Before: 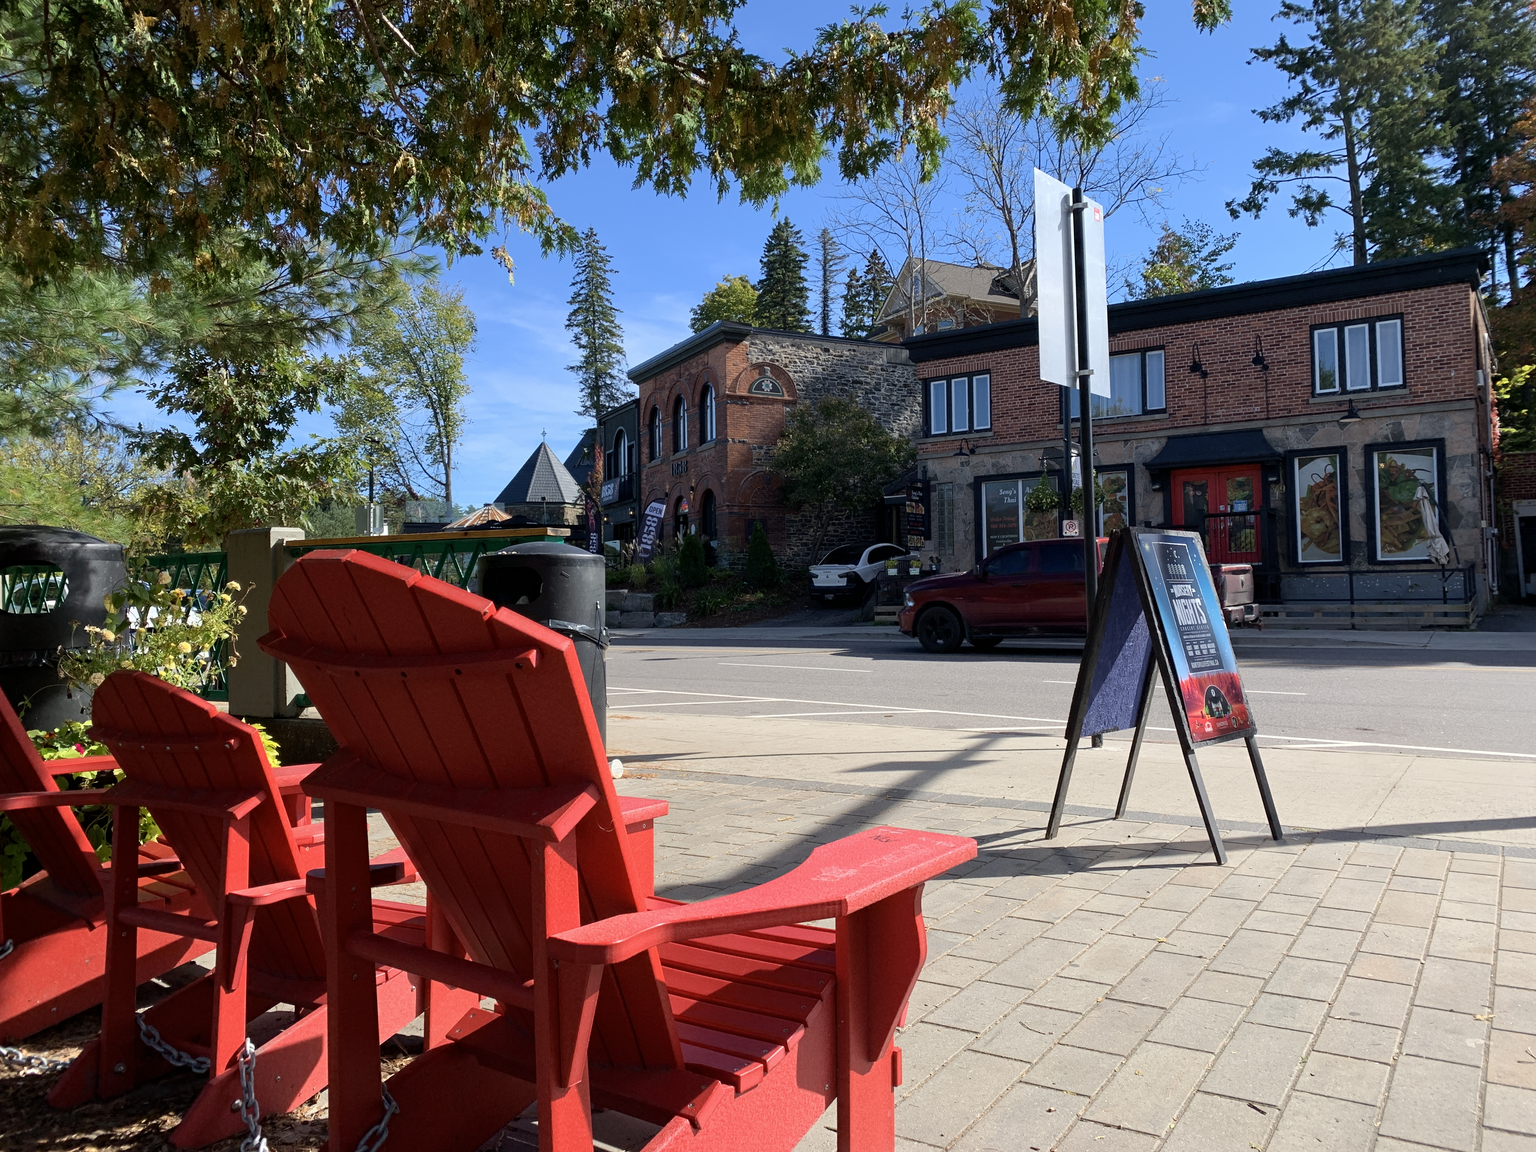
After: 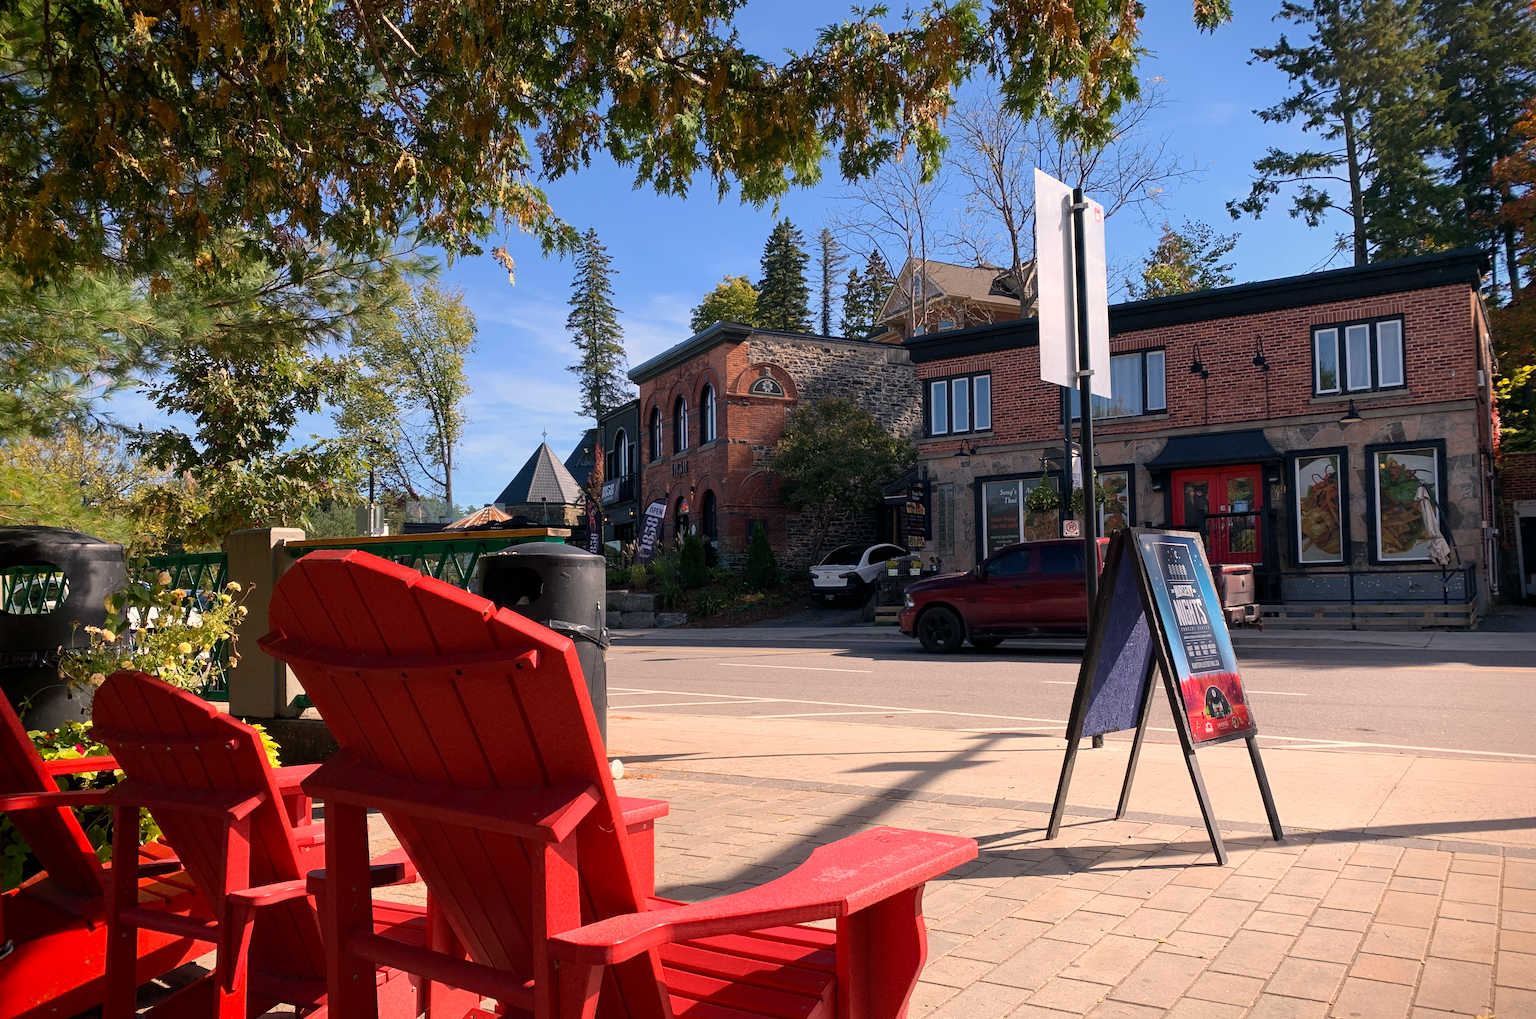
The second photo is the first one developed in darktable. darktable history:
white balance: red 1.127, blue 0.943
exposure: compensate highlight preservation false
fill light: on, module defaults
vignetting: fall-off start 88.53%, fall-off radius 44.2%, saturation 0.376, width/height ratio 1.161
crop and rotate: top 0%, bottom 11.49%
